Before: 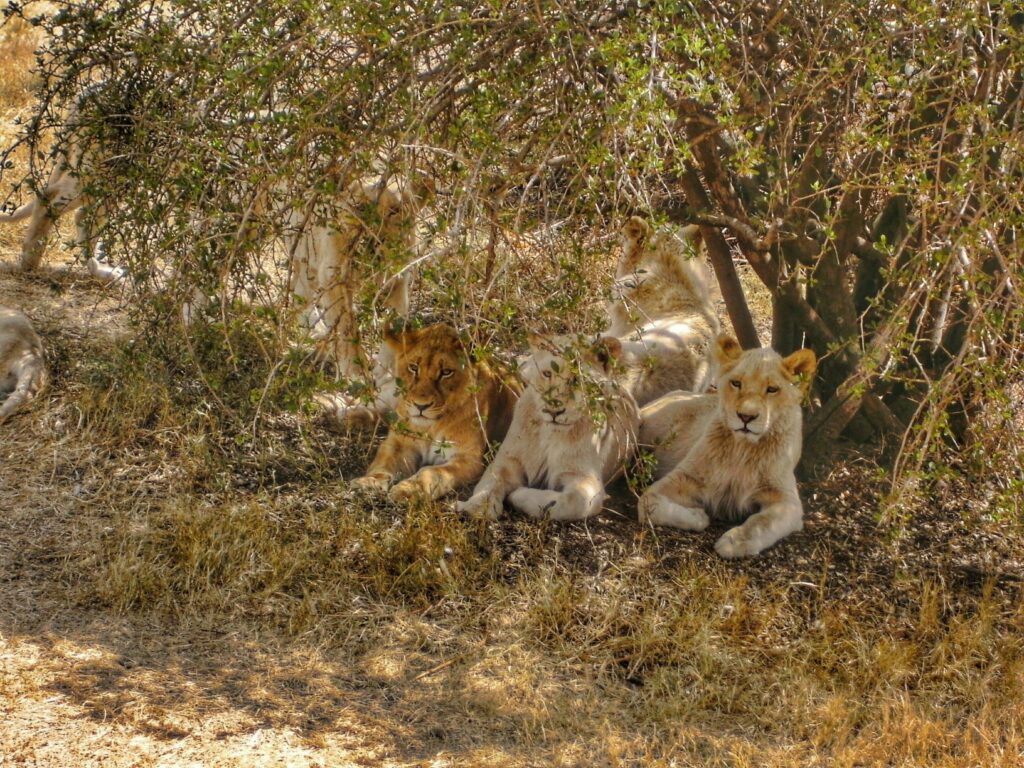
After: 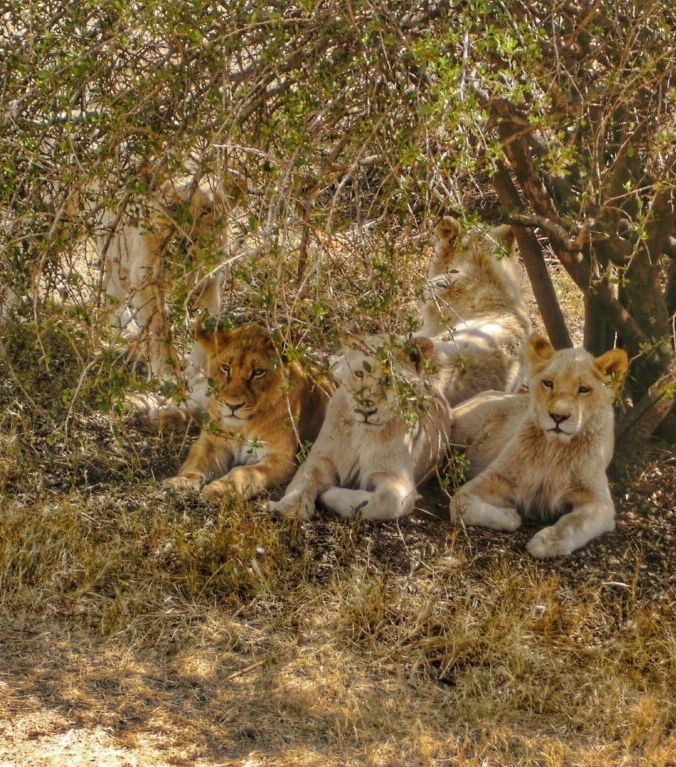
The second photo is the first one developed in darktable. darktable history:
crop and rotate: left 18.442%, right 15.508%
exposure: compensate highlight preservation false
